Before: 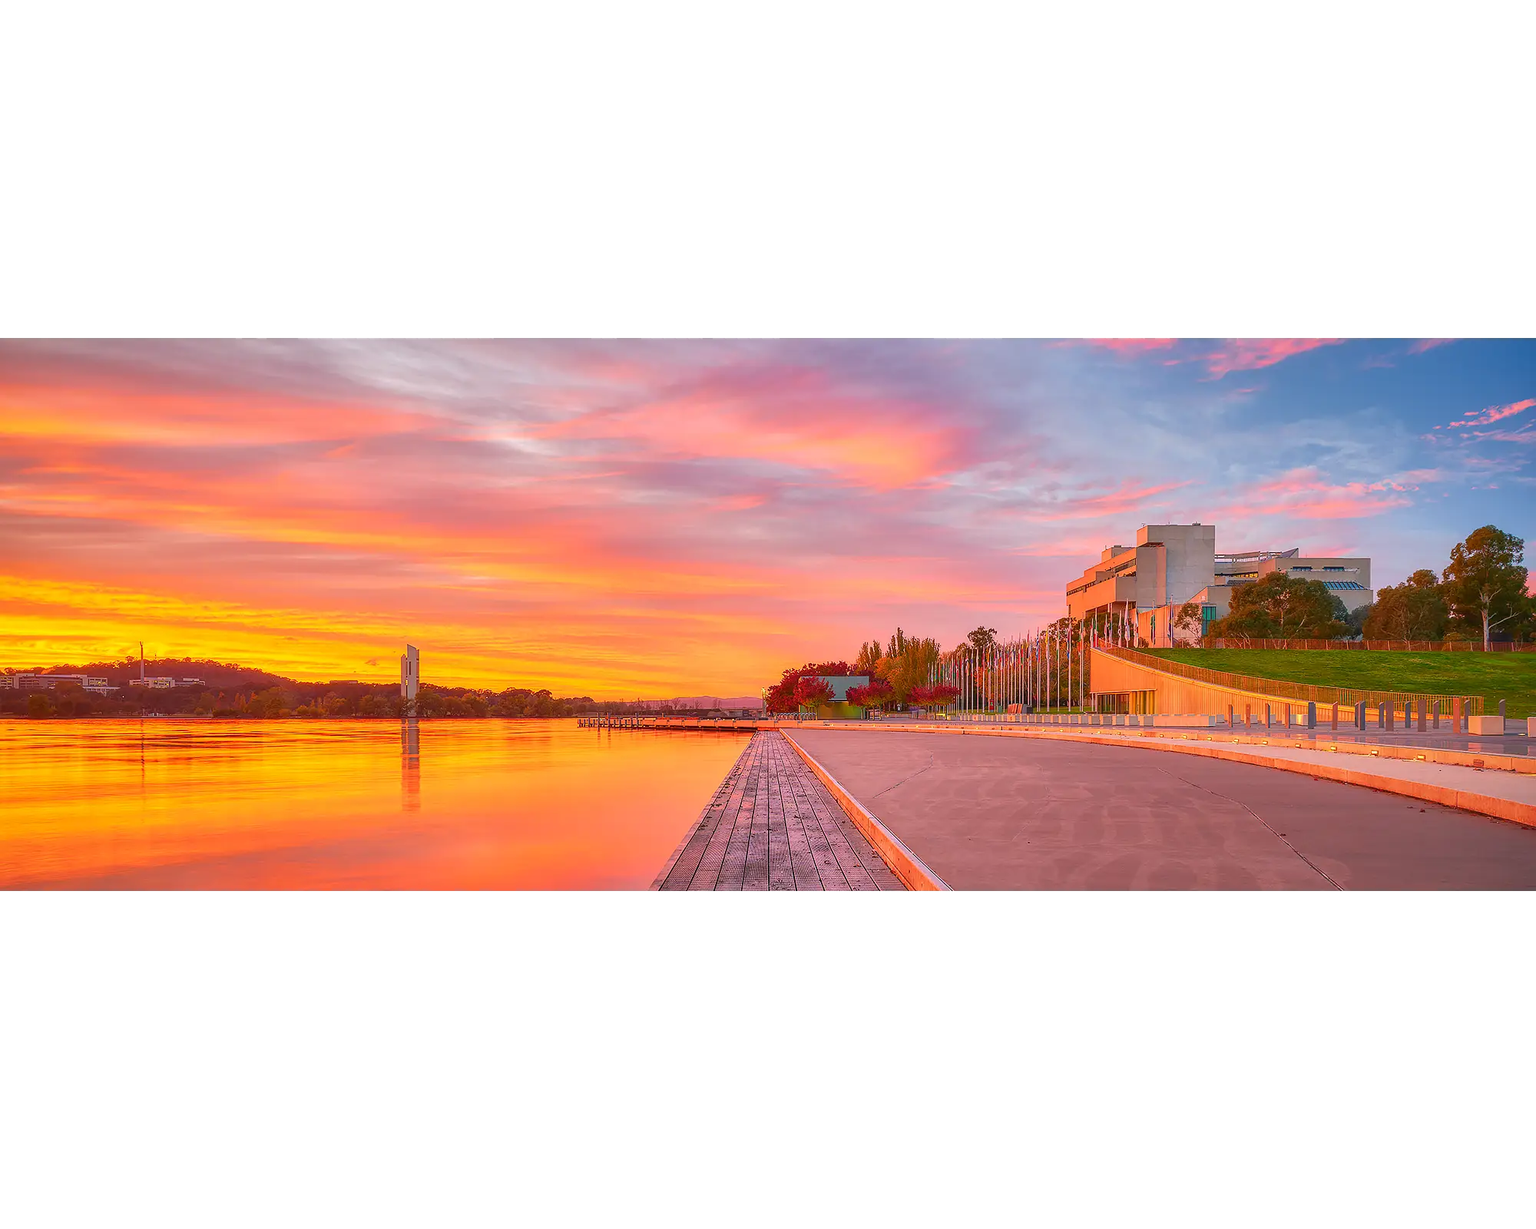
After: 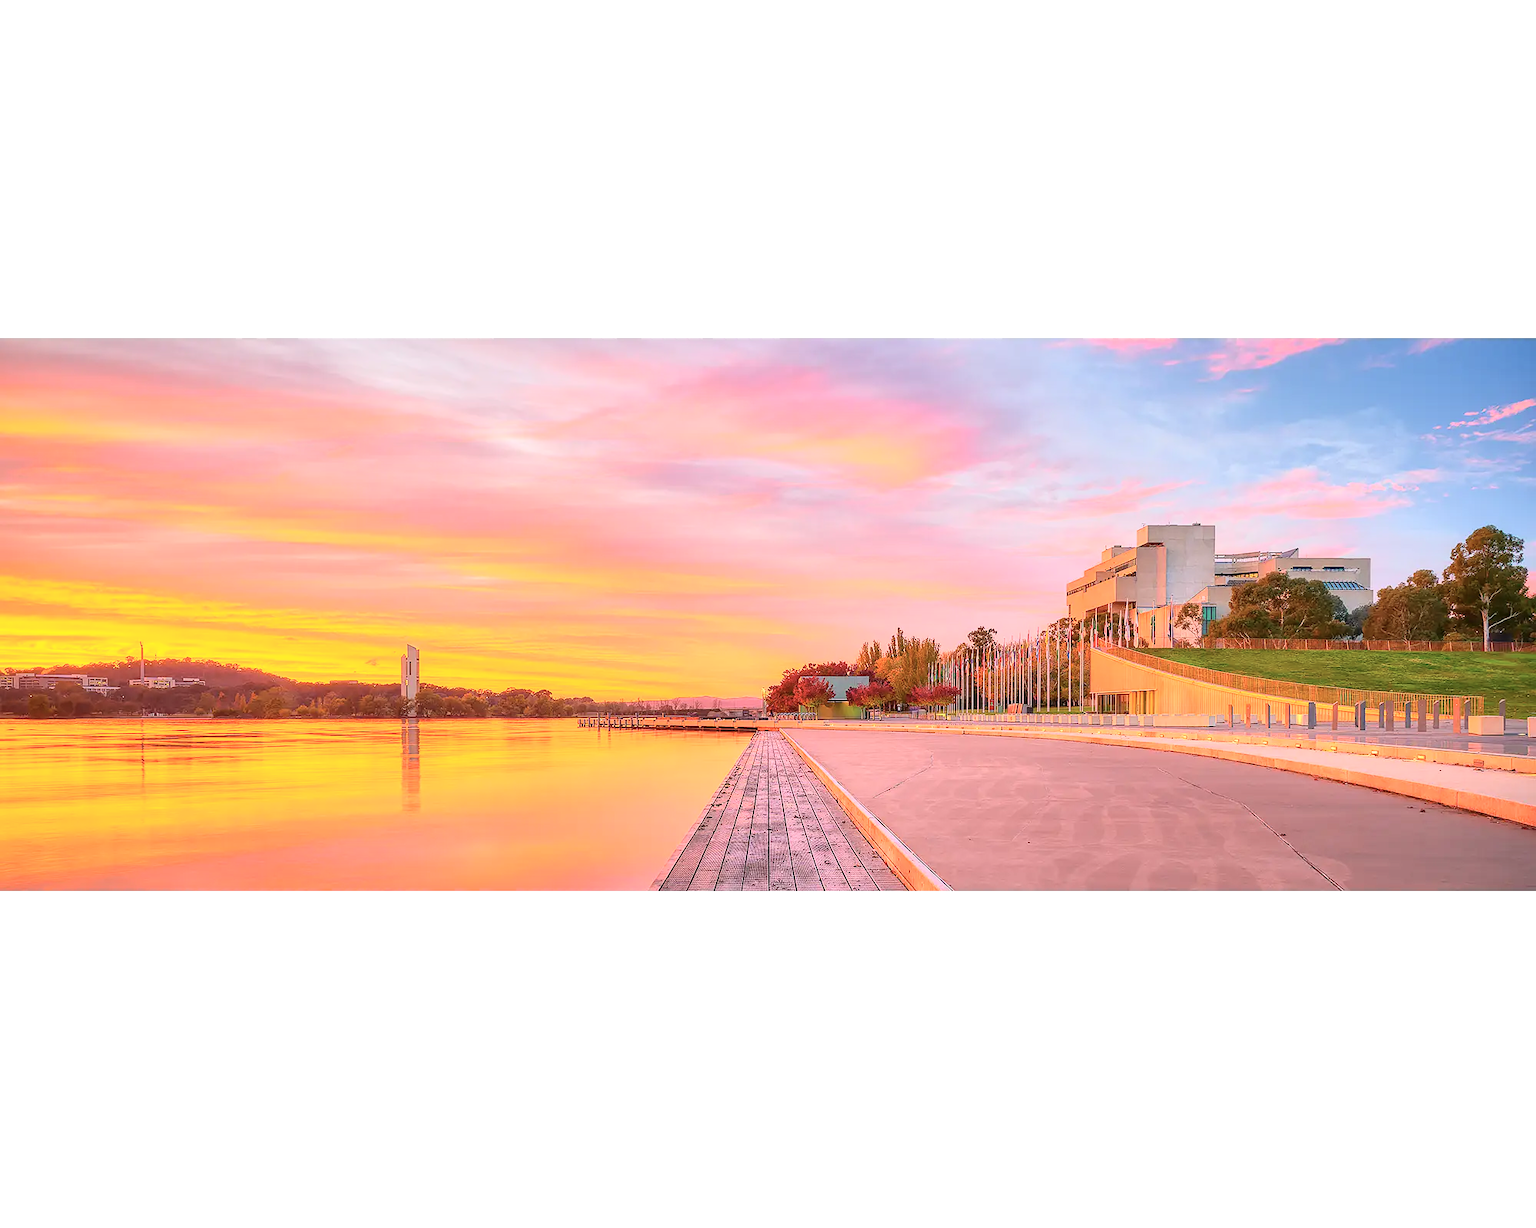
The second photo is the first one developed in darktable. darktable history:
white balance: emerald 1
tone curve: curves: ch0 [(0, 0) (0.003, 0.003) (0.011, 0.01) (0.025, 0.023) (0.044, 0.041) (0.069, 0.064) (0.1, 0.094) (0.136, 0.143) (0.177, 0.205) (0.224, 0.281) (0.277, 0.367) (0.335, 0.457) (0.399, 0.542) (0.468, 0.629) (0.543, 0.711) (0.623, 0.788) (0.709, 0.863) (0.801, 0.912) (0.898, 0.955) (1, 1)], color space Lab, independent channels, preserve colors none
